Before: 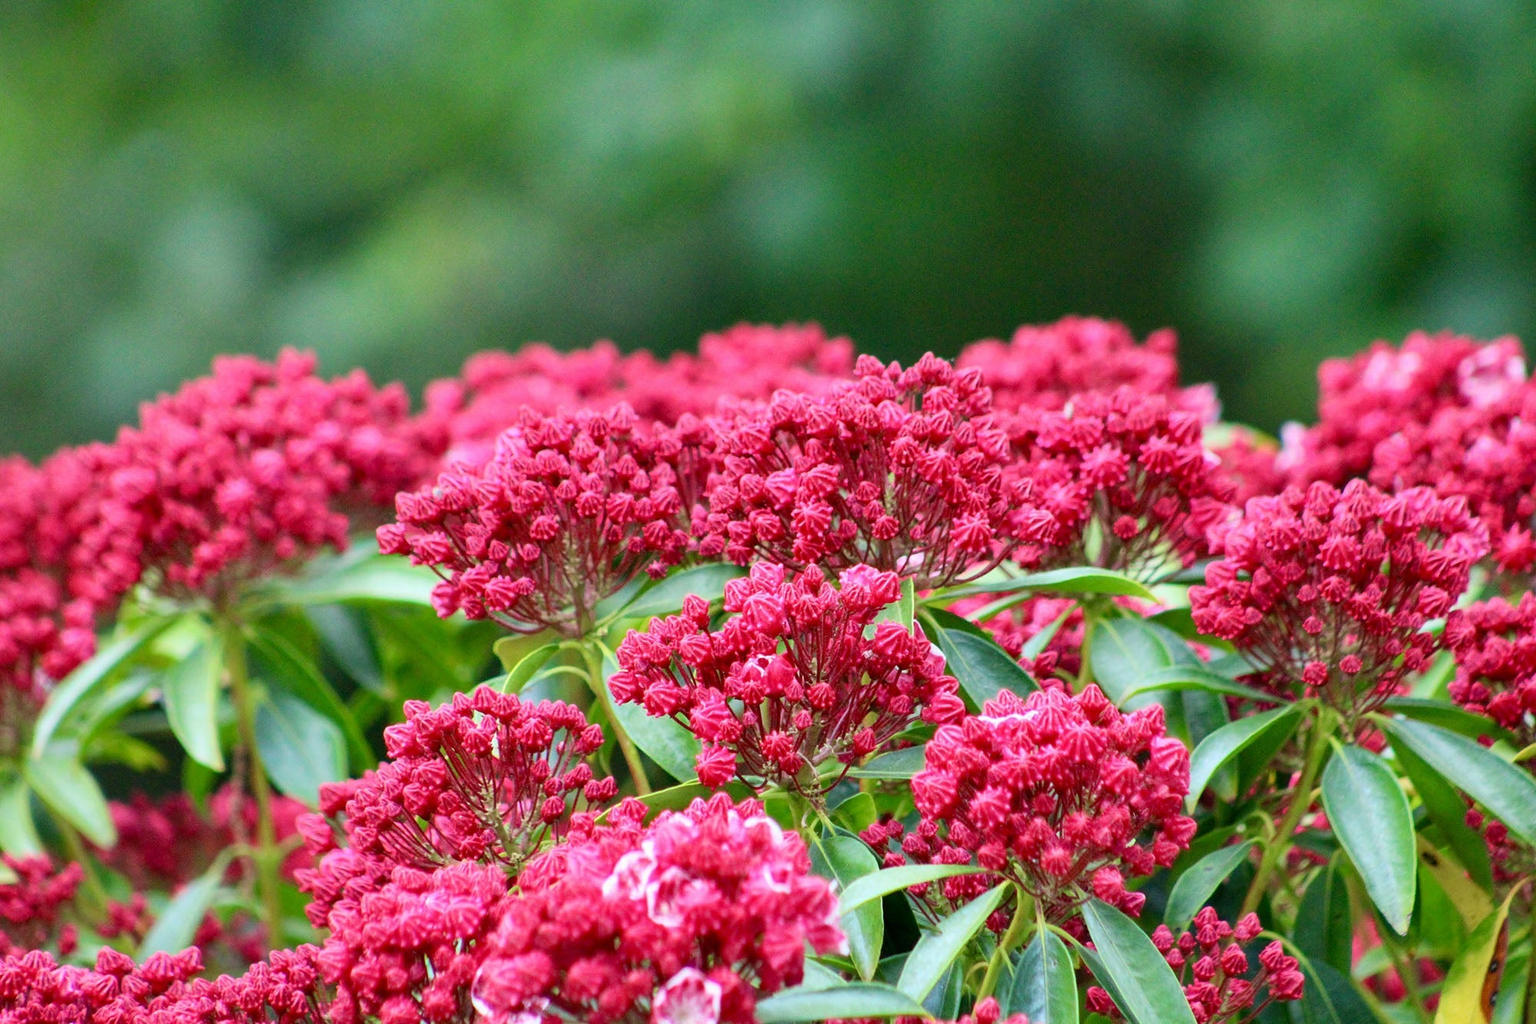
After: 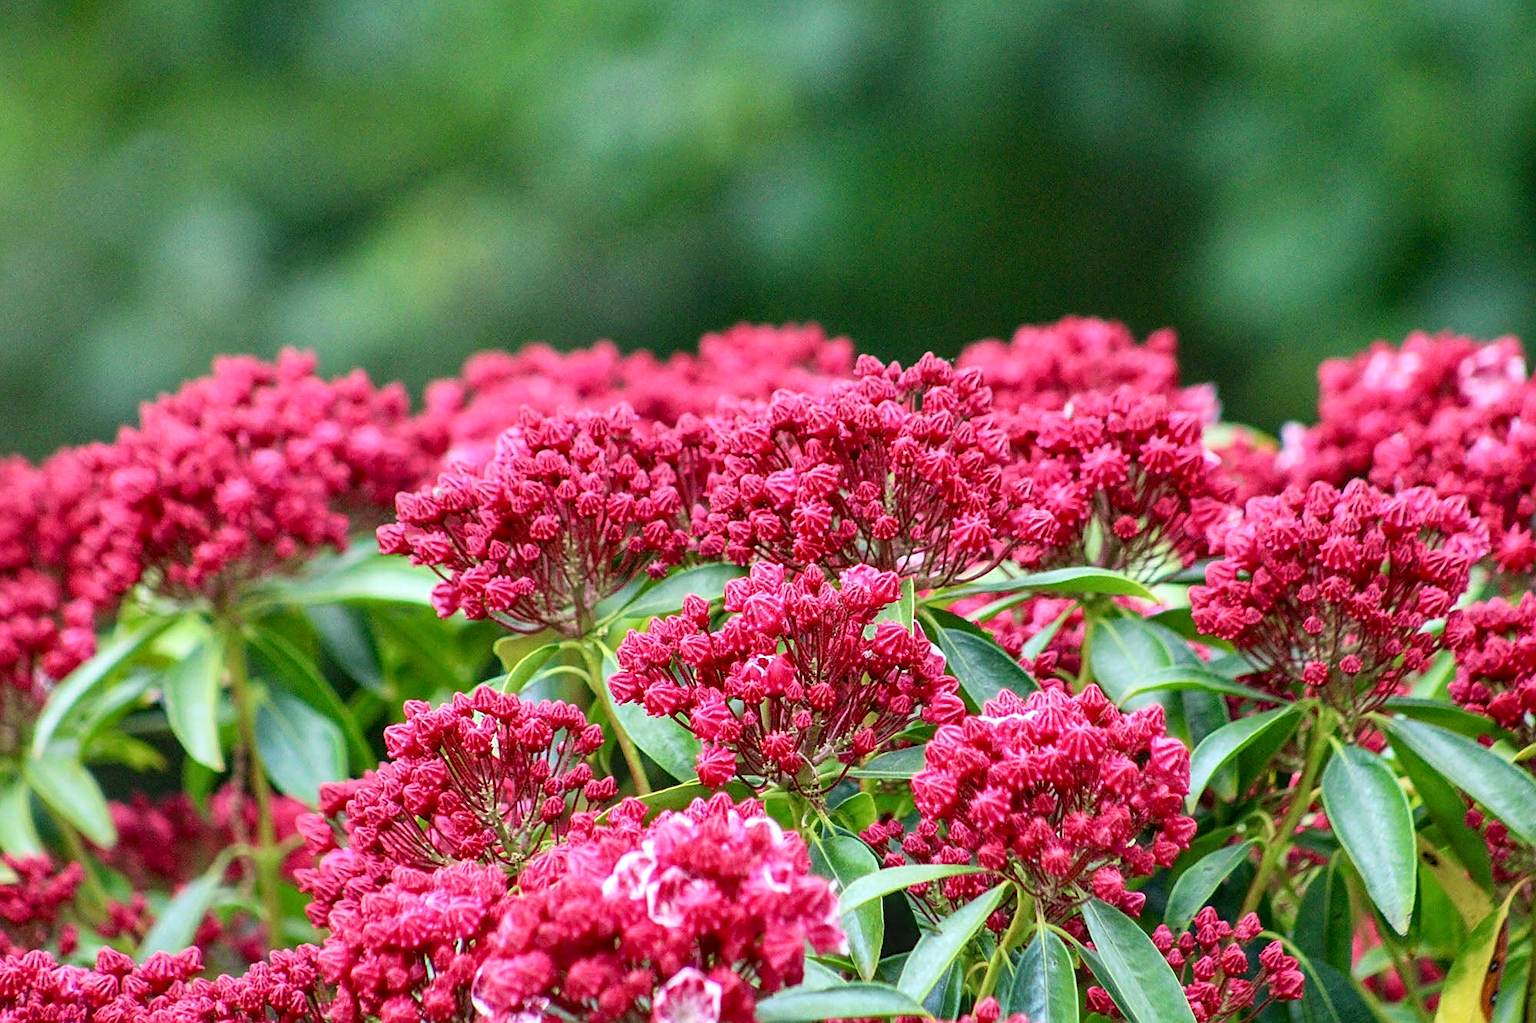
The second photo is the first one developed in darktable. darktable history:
sharpen: amount 0.494
local contrast: on, module defaults
